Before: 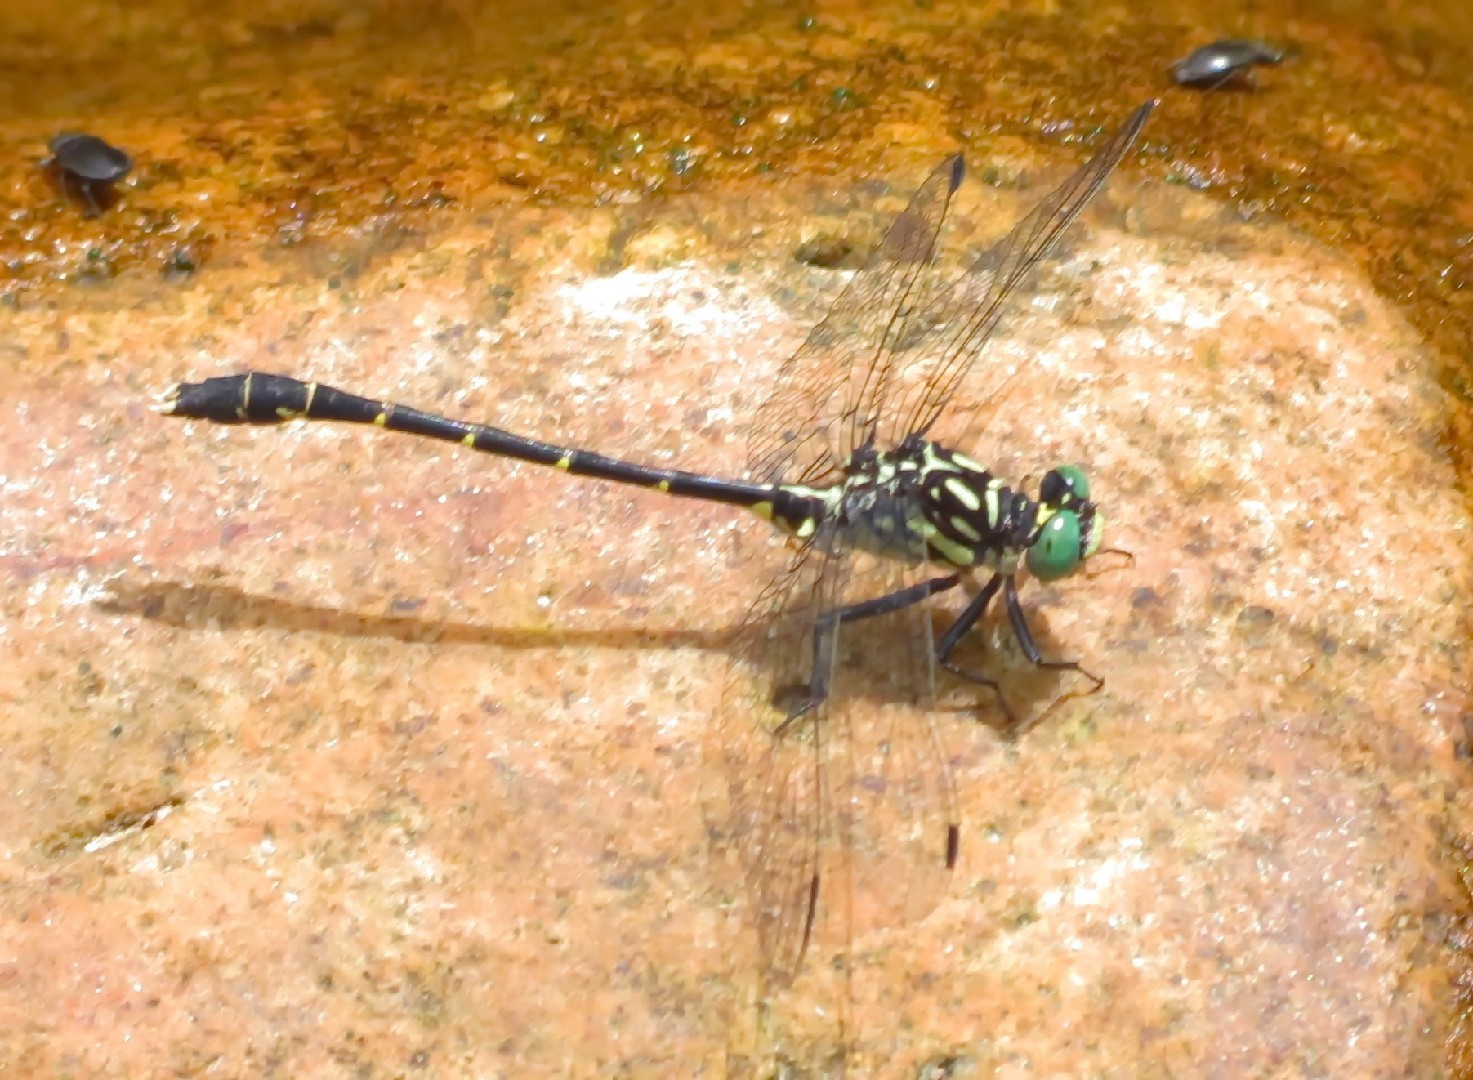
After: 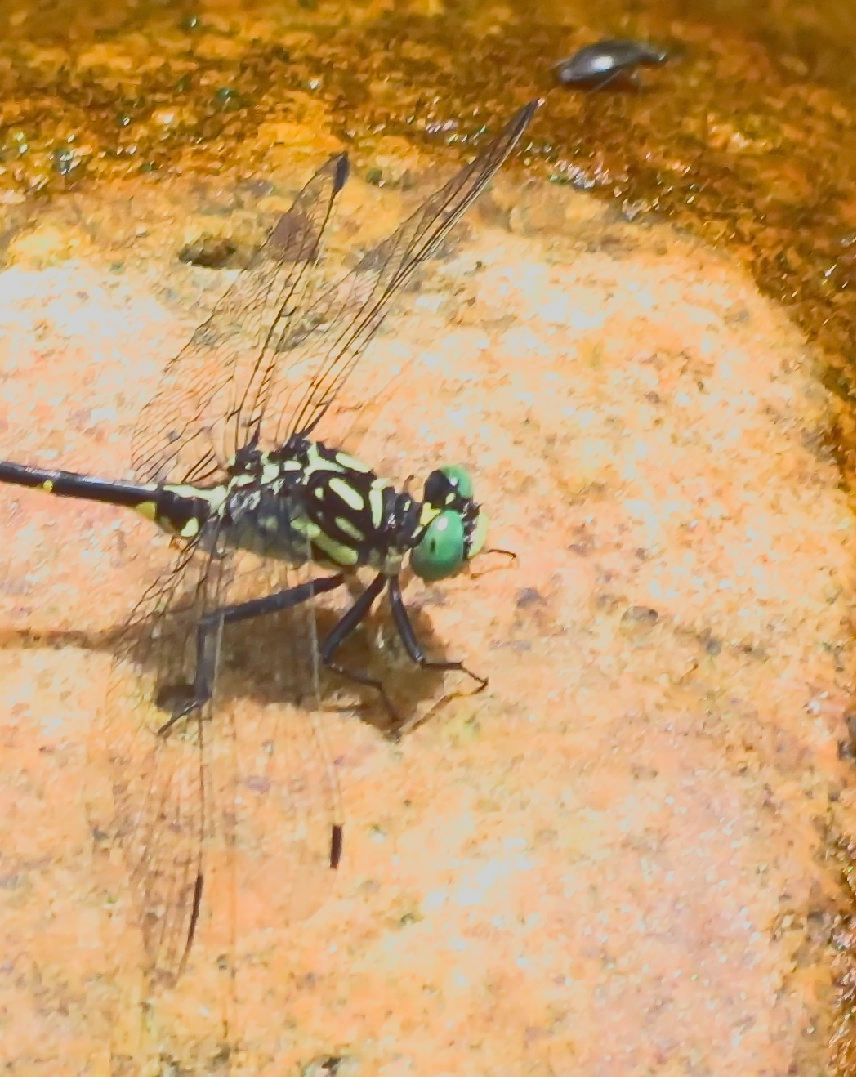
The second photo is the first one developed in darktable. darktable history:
crop: left 41.877%
sharpen: on, module defaults
tone curve: curves: ch0 [(0, 0.148) (0.191, 0.225) (0.39, 0.373) (0.669, 0.716) (0.847, 0.818) (1, 0.839)], color space Lab, linked channels, preserve colors none
